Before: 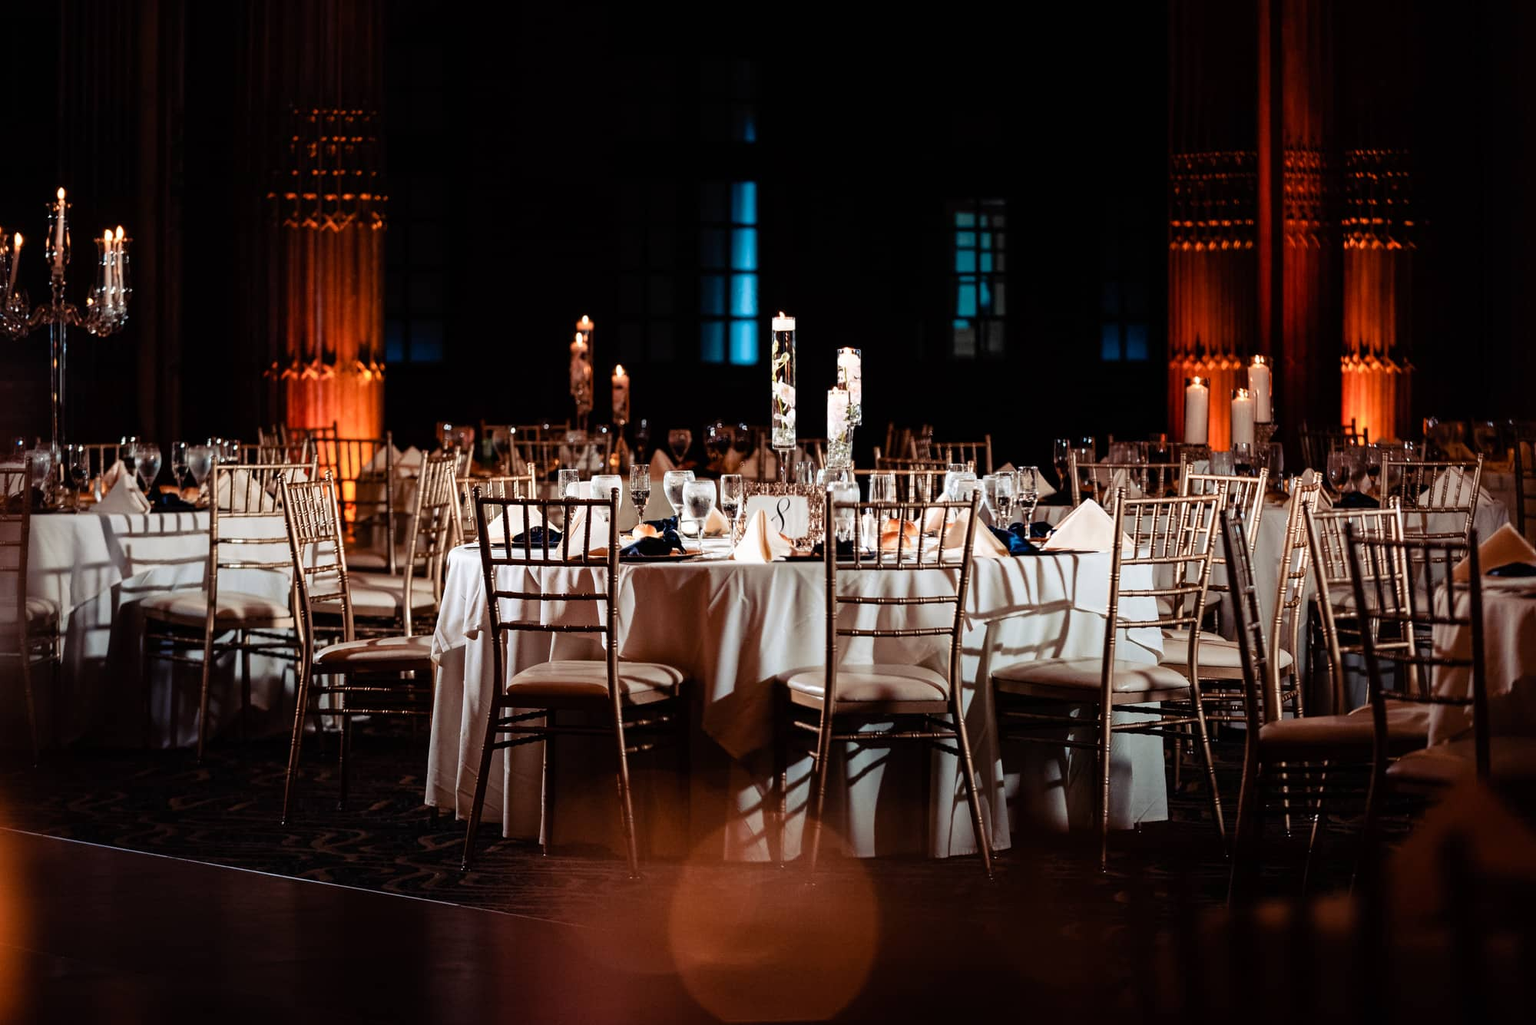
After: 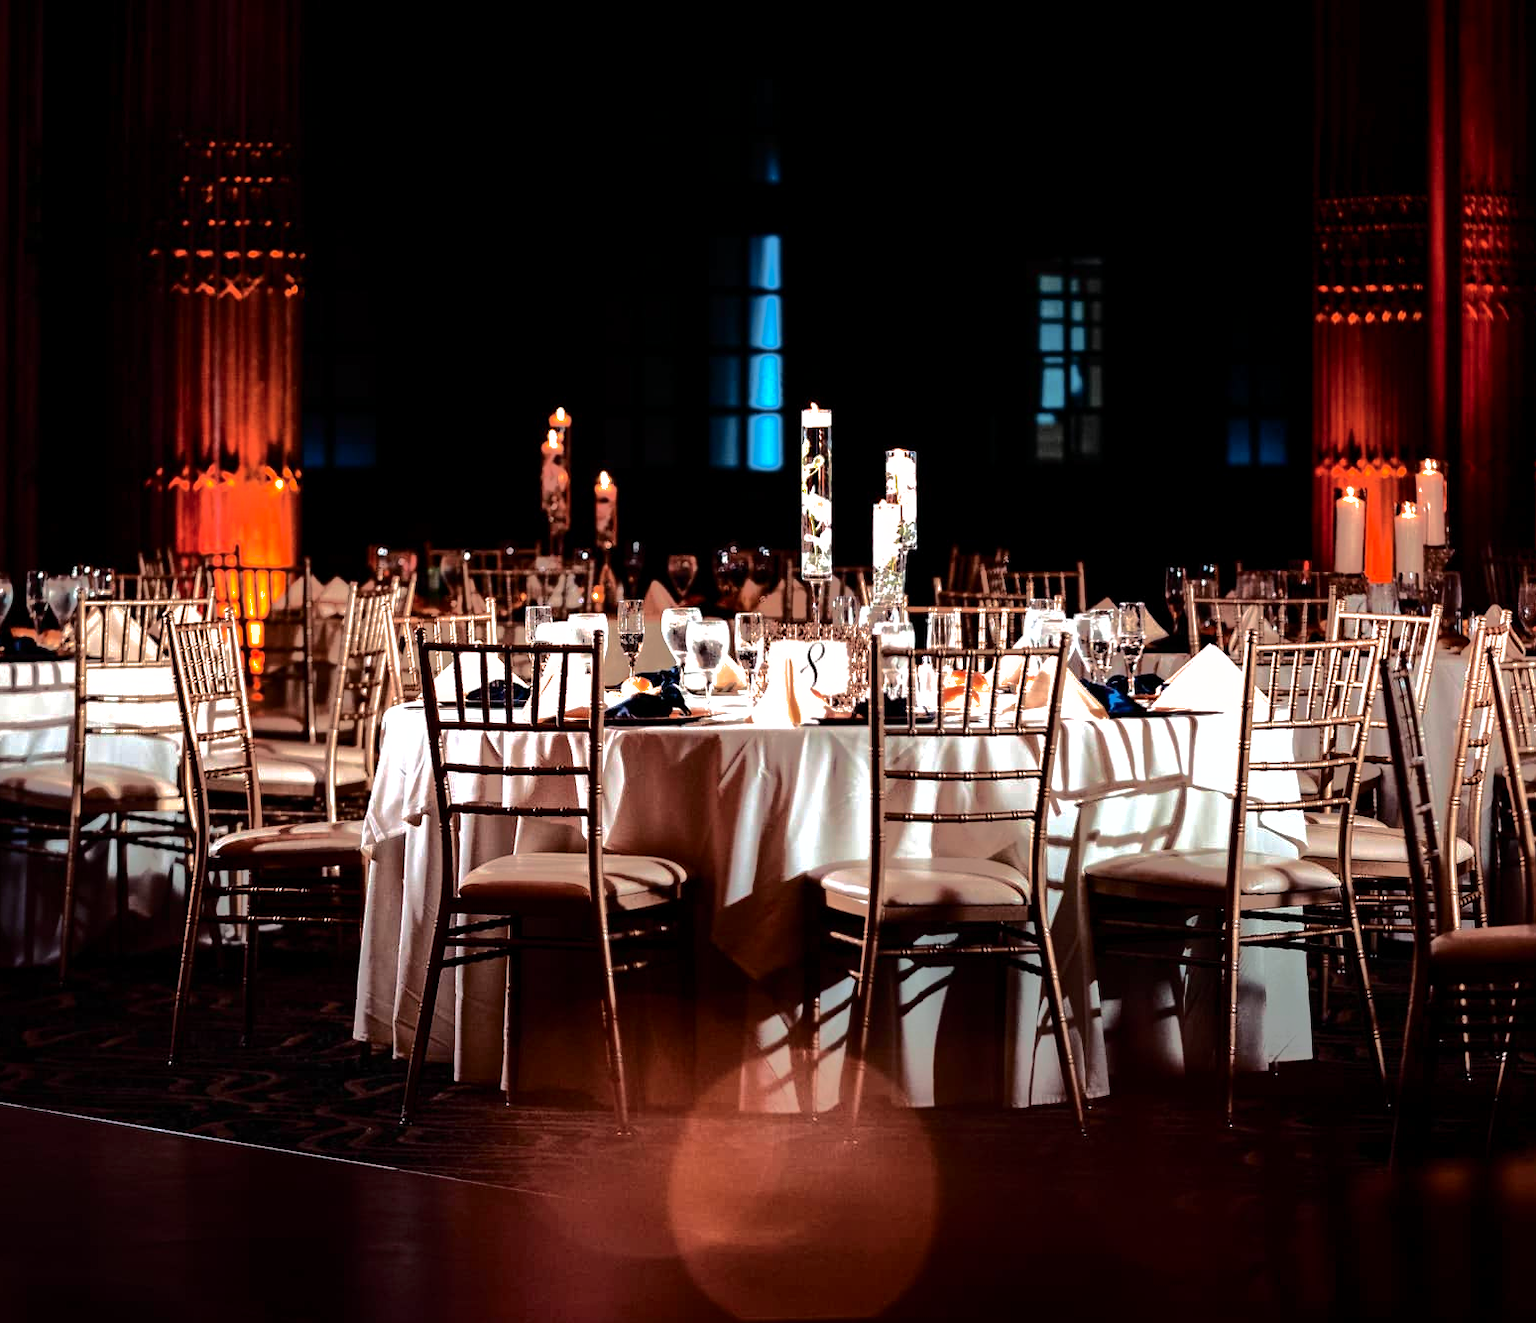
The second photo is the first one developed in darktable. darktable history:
tone curve: curves: ch0 [(0, 0) (0.105, 0.068) (0.181, 0.14) (0.28, 0.259) (0.384, 0.404) (0.485, 0.531) (0.638, 0.681) (0.87, 0.883) (1, 0.977)]; ch1 [(0, 0) (0.161, 0.092) (0.35, 0.33) (0.379, 0.401) (0.456, 0.469) (0.501, 0.499) (0.516, 0.524) (0.562, 0.569) (0.635, 0.646) (1, 1)]; ch2 [(0, 0) (0.371, 0.362) (0.437, 0.437) (0.5, 0.5) (0.53, 0.524) (0.56, 0.561) (0.622, 0.606) (1, 1)], color space Lab, independent channels, preserve colors none
shadows and highlights: shadows 25, highlights -70
color balance: input saturation 99%
tone equalizer: -8 EV -0.417 EV, -7 EV -0.389 EV, -6 EV -0.333 EV, -5 EV -0.222 EV, -3 EV 0.222 EV, -2 EV 0.333 EV, -1 EV 0.389 EV, +0 EV 0.417 EV, edges refinement/feathering 500, mask exposure compensation -1.57 EV, preserve details no
exposure: black level correction 0.001, exposure 0.5 EV, compensate exposure bias true, compensate highlight preservation false
crop: left 9.88%, right 12.664%
